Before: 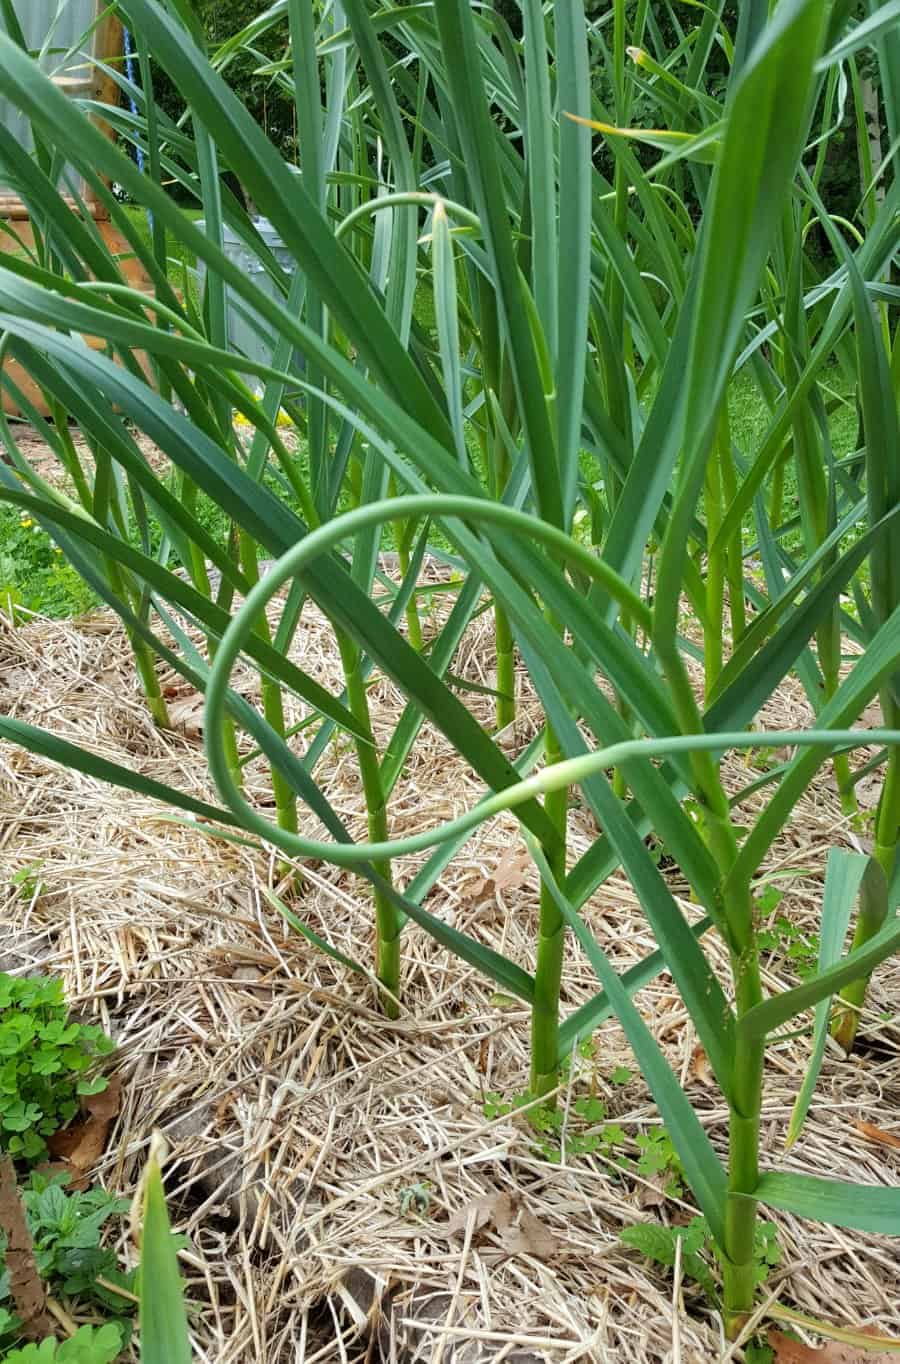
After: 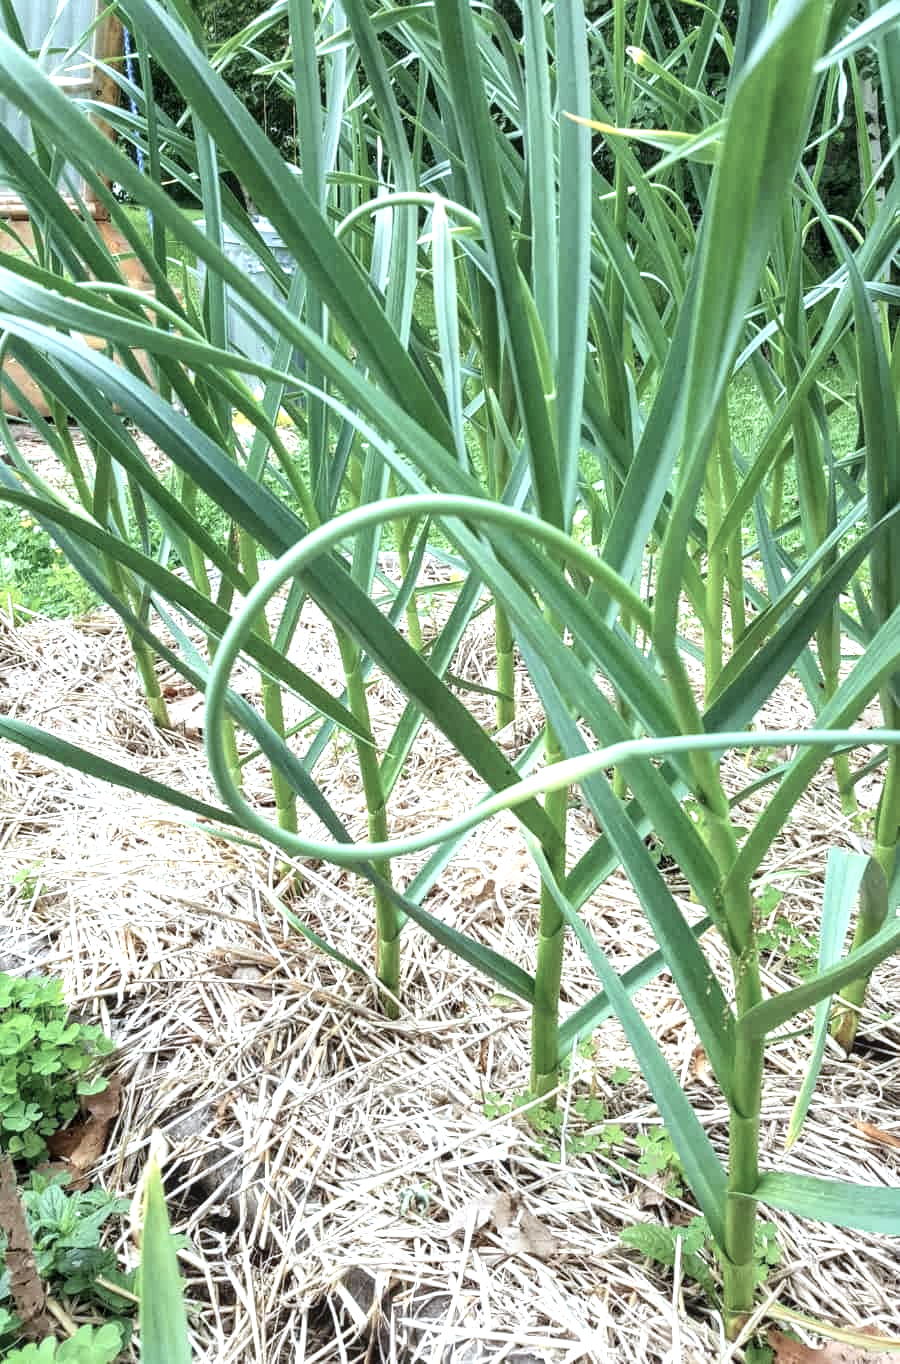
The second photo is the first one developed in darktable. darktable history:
exposure: black level correction 0, exposure 0.953 EV, compensate exposure bias true, compensate highlight preservation false
local contrast: on, module defaults
color calibration: x 0.372, y 0.386, temperature 4285.72 K
contrast brightness saturation: contrast 0.103, saturation -0.36
